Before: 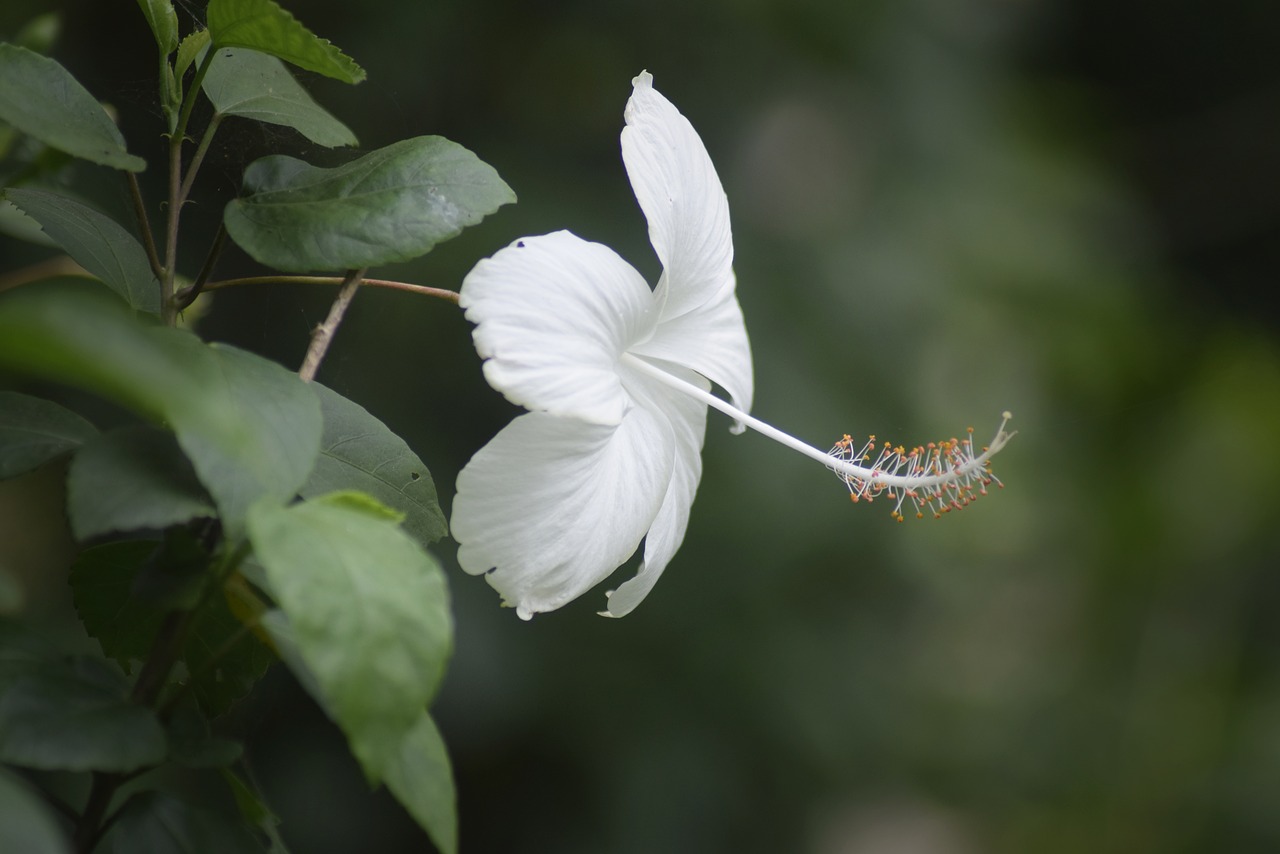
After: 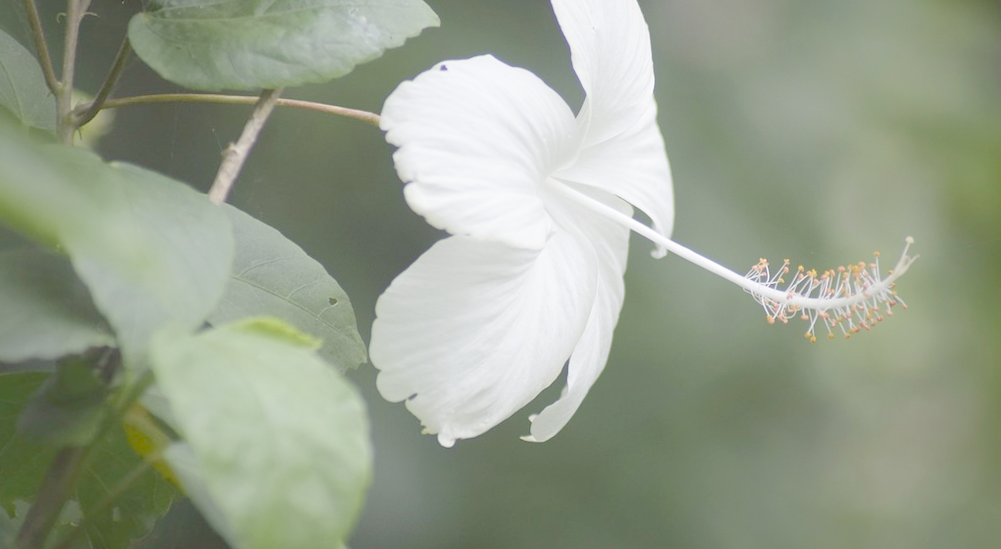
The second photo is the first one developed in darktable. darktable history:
rotate and perspective: rotation -0.013°, lens shift (vertical) -0.027, lens shift (horizontal) 0.178, crop left 0.016, crop right 0.989, crop top 0.082, crop bottom 0.918
crop: left 9.712%, top 16.928%, right 10.845%, bottom 12.332%
